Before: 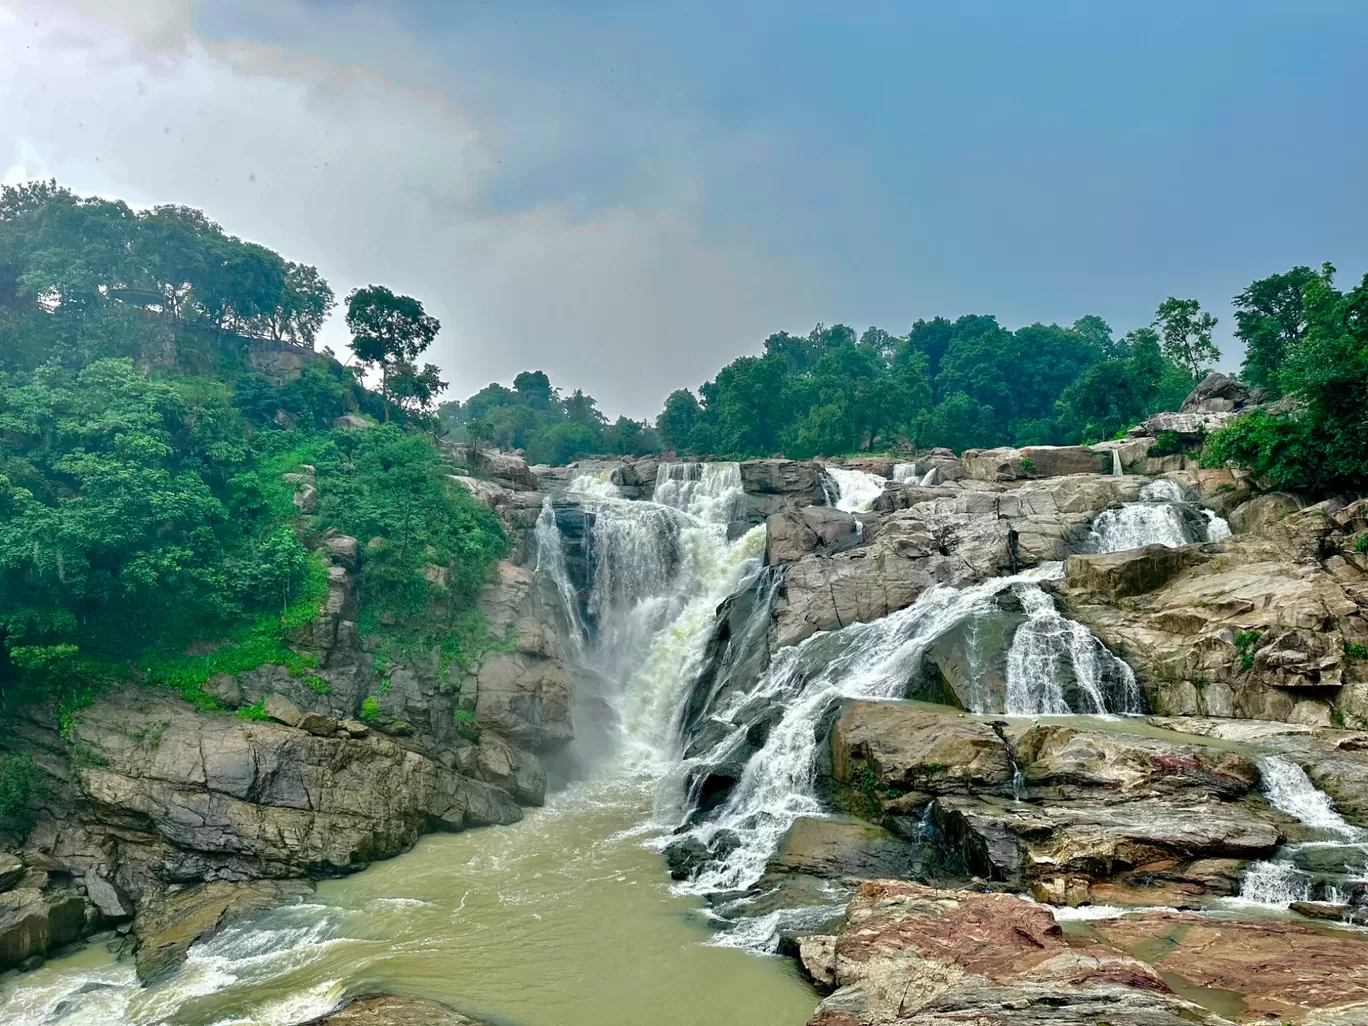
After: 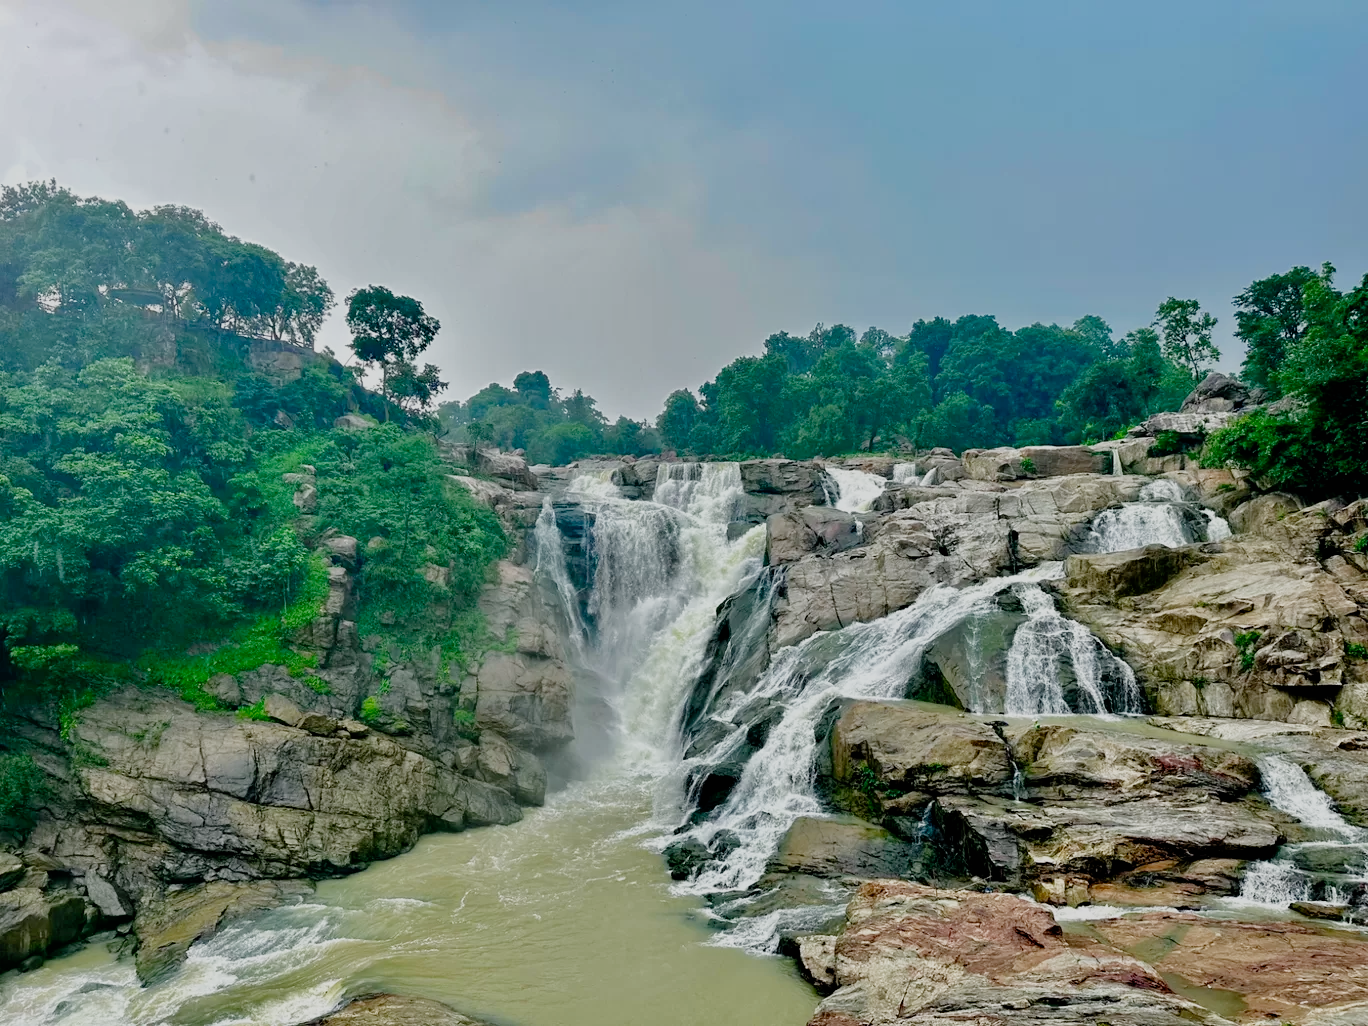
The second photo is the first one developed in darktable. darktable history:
tone equalizer: on, module defaults
filmic rgb: black relative exposure -7.76 EV, white relative exposure 4.42 EV, hardness 3.76, latitude 37.21%, contrast 0.965, highlights saturation mix 9.39%, shadows ↔ highlights balance 3.81%, add noise in highlights 0.002, preserve chrominance no, color science v3 (2019), use custom middle-gray values true, contrast in highlights soft
